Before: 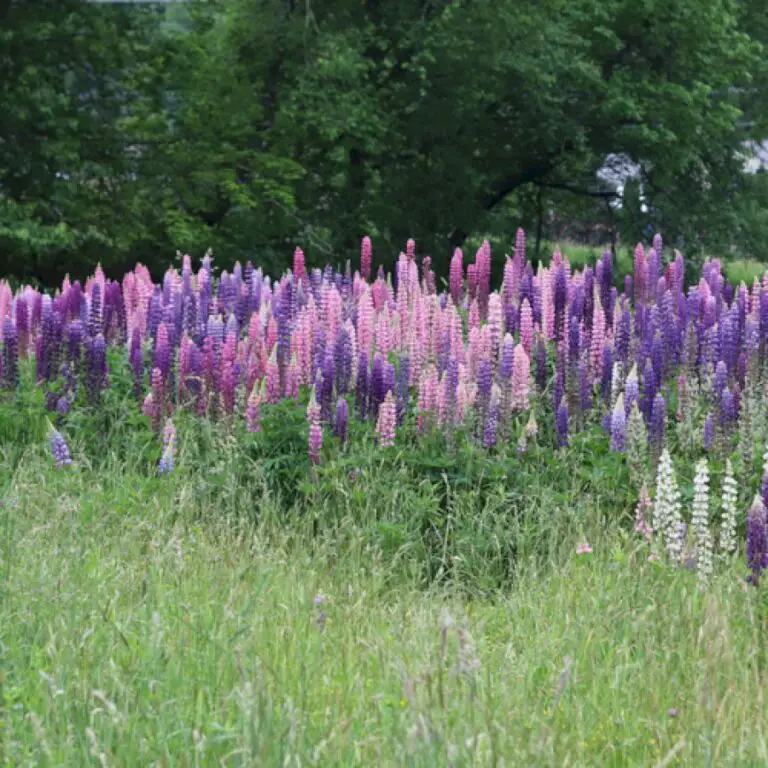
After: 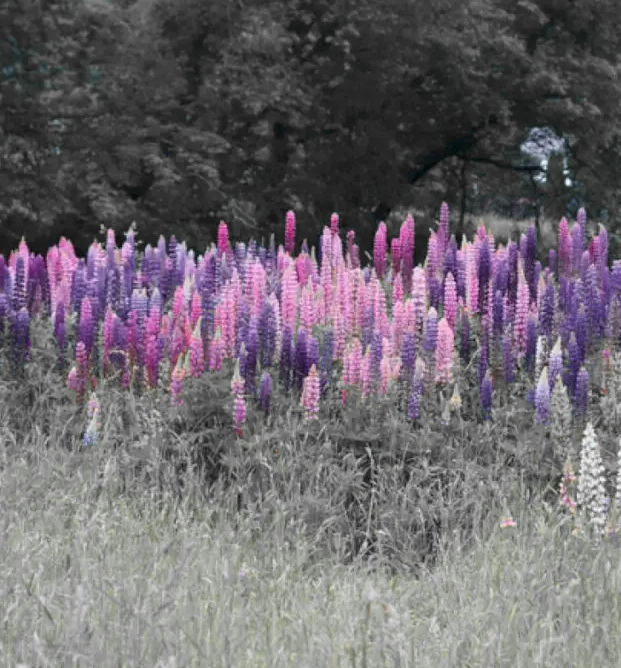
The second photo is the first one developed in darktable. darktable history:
color zones: curves: ch1 [(0, 0.679) (0.143, 0.647) (0.286, 0.261) (0.378, -0.011) (0.571, 0.396) (0.714, 0.399) (0.857, 0.406) (1, 0.679)]
crop: left 9.929%, top 3.475%, right 9.188%, bottom 9.529%
